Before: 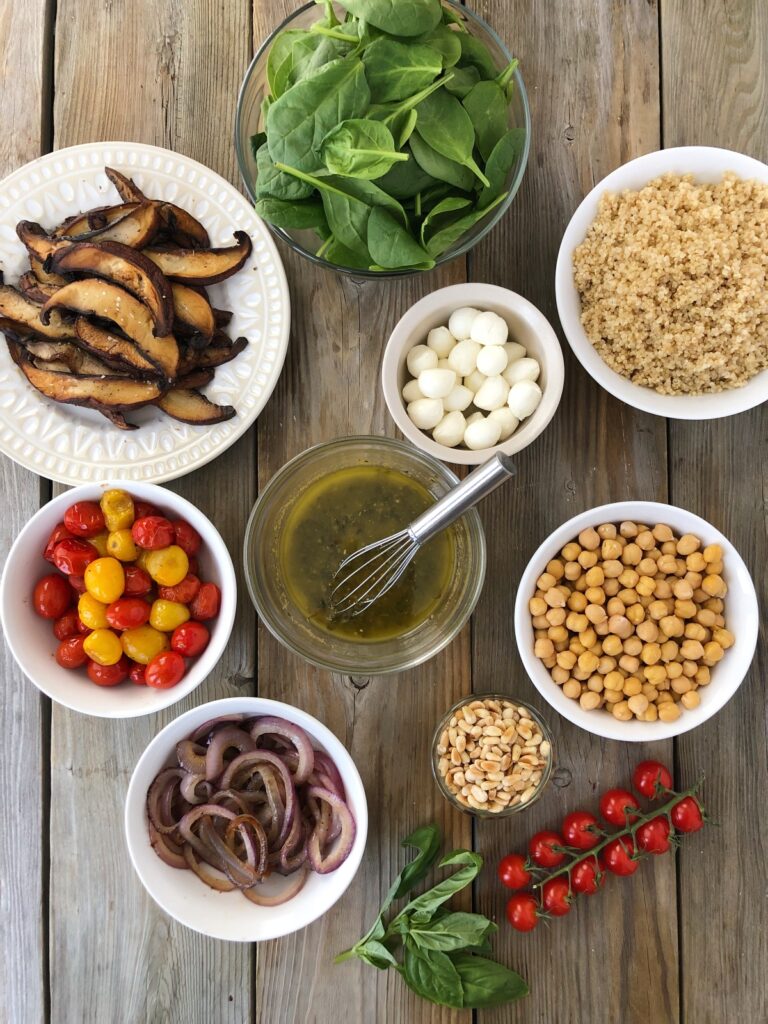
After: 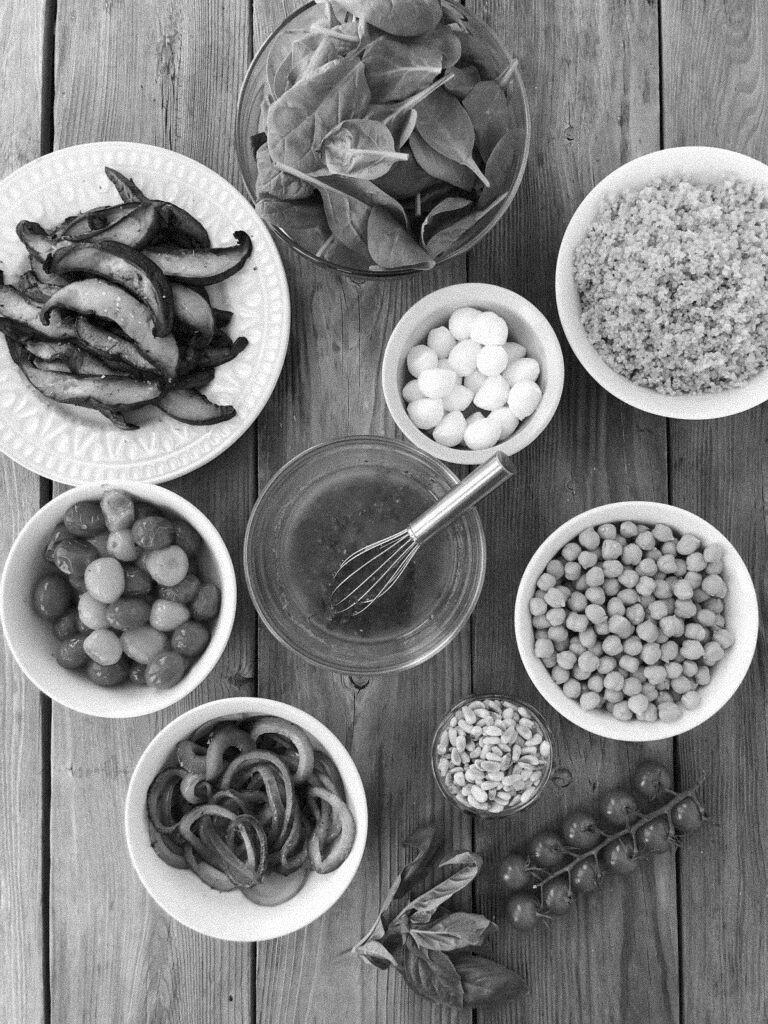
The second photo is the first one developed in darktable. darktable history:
grain: mid-tones bias 0%
monochrome: on, module defaults
exposure: compensate highlight preservation false
